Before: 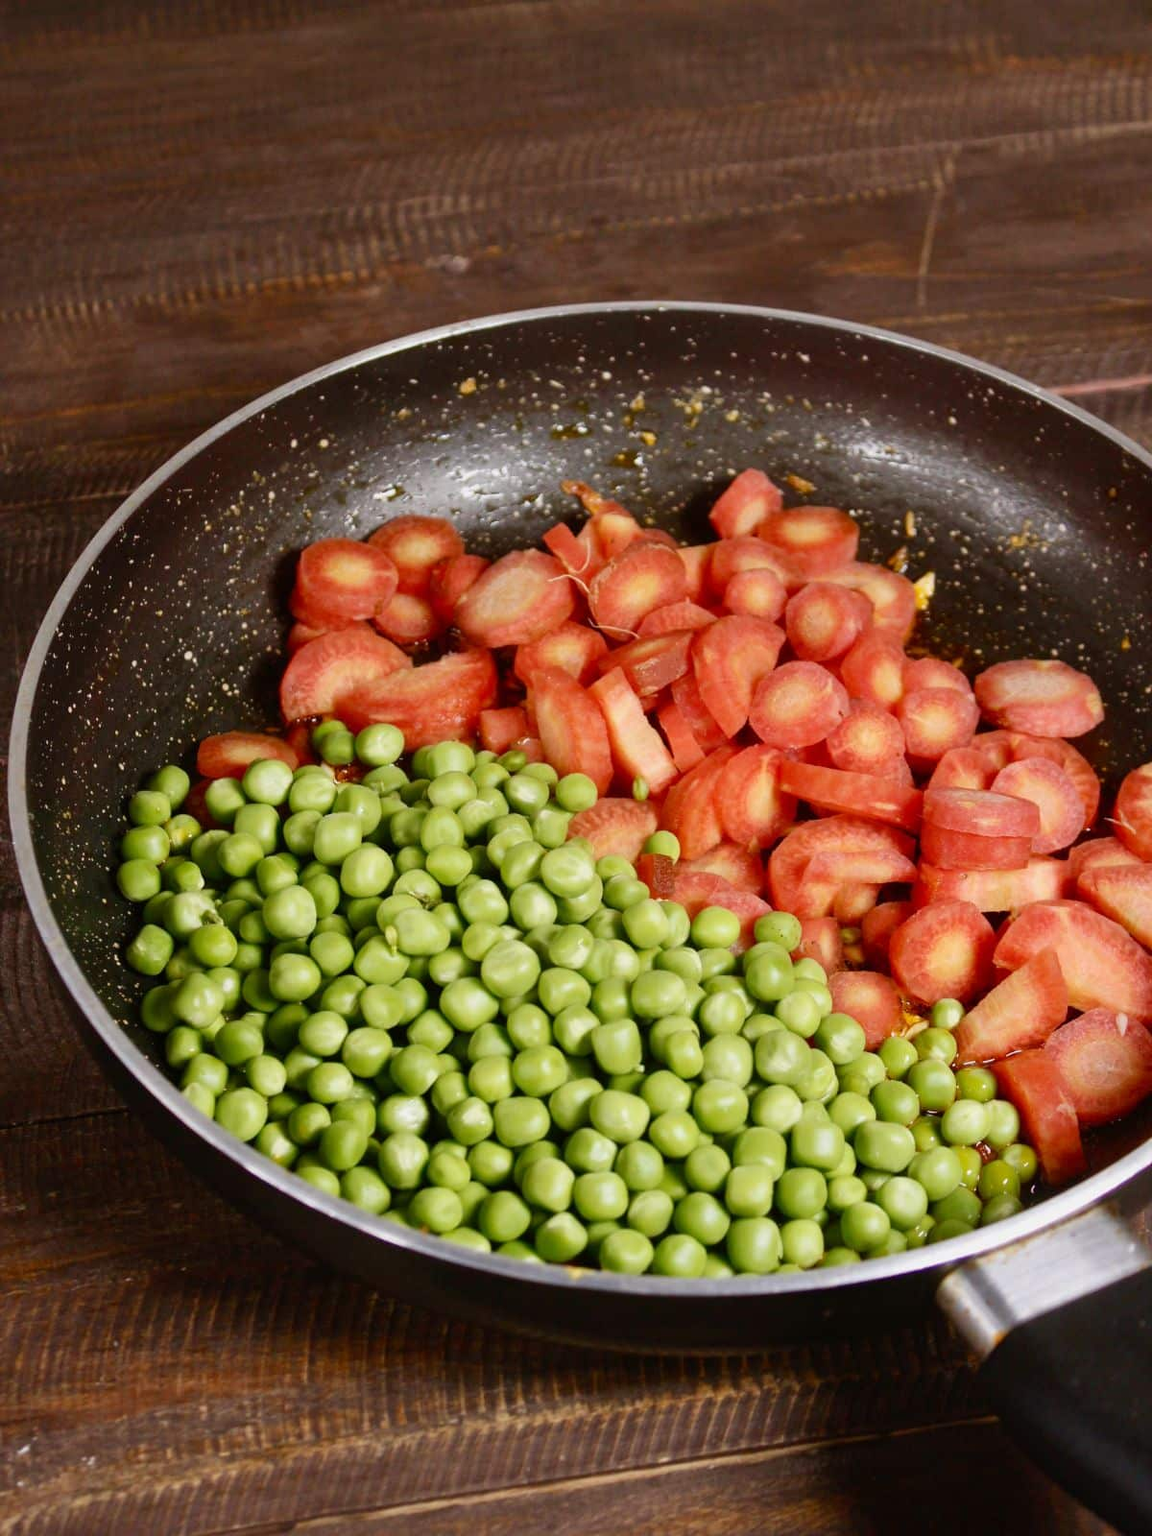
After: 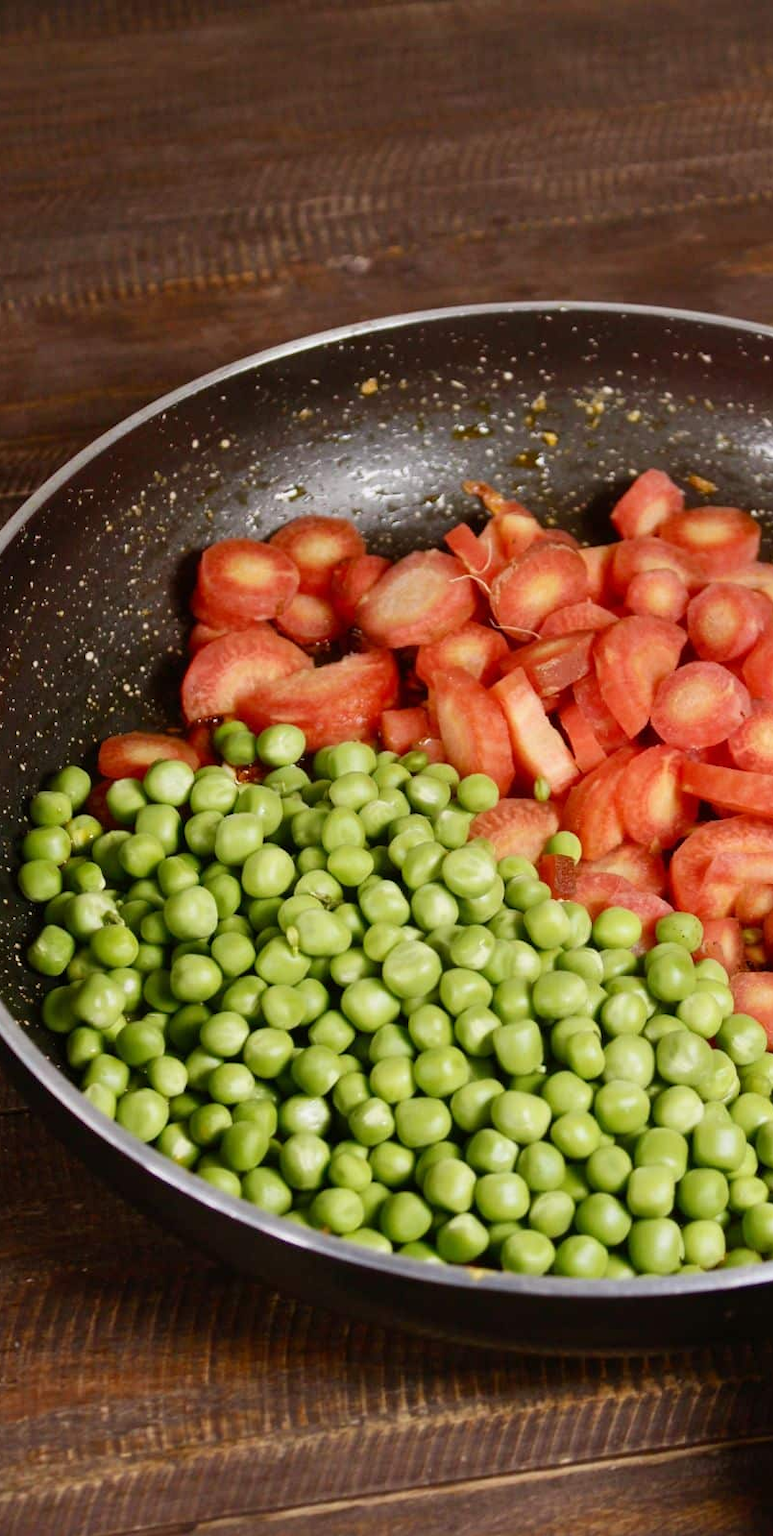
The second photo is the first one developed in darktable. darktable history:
exposure: exposure 0.014 EV, compensate exposure bias true, compensate highlight preservation false
crop and rotate: left 8.633%, right 24.26%
